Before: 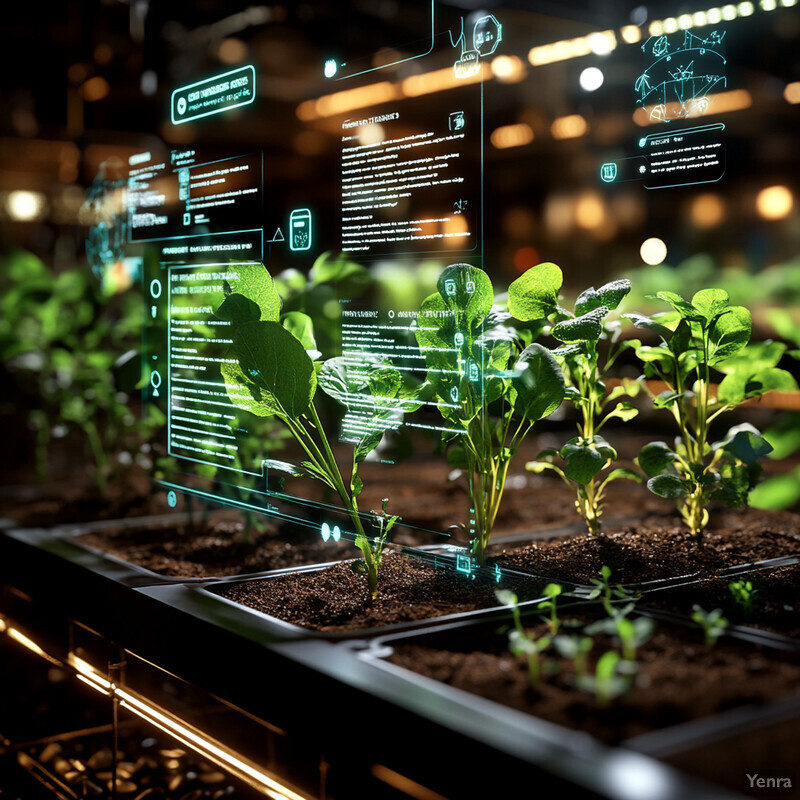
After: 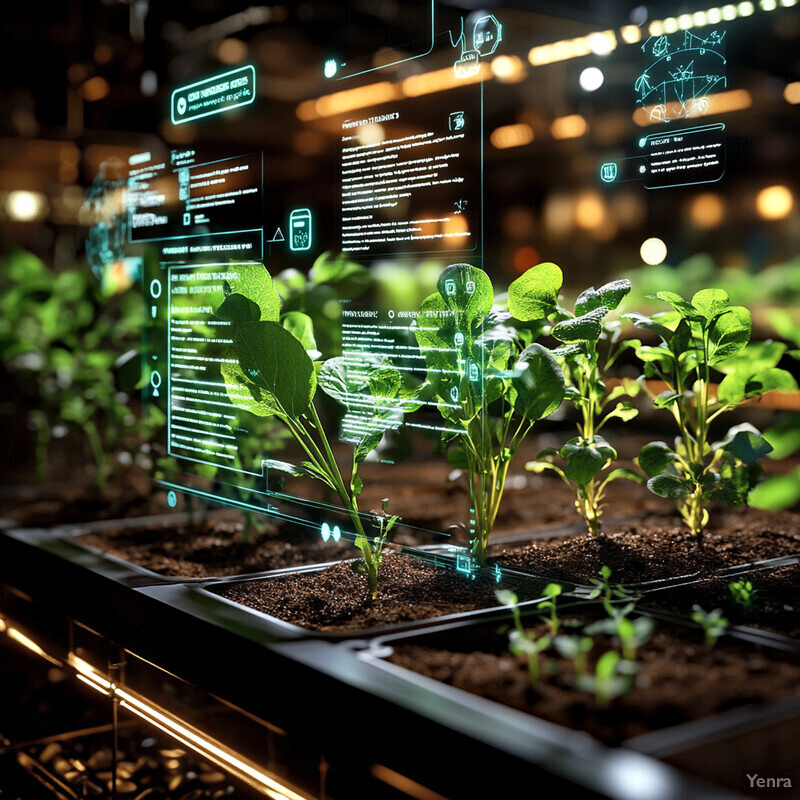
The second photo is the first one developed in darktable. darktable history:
contrast brightness saturation: contrast 0.05, brightness 0.06, saturation 0.01
haze removal: adaptive false
